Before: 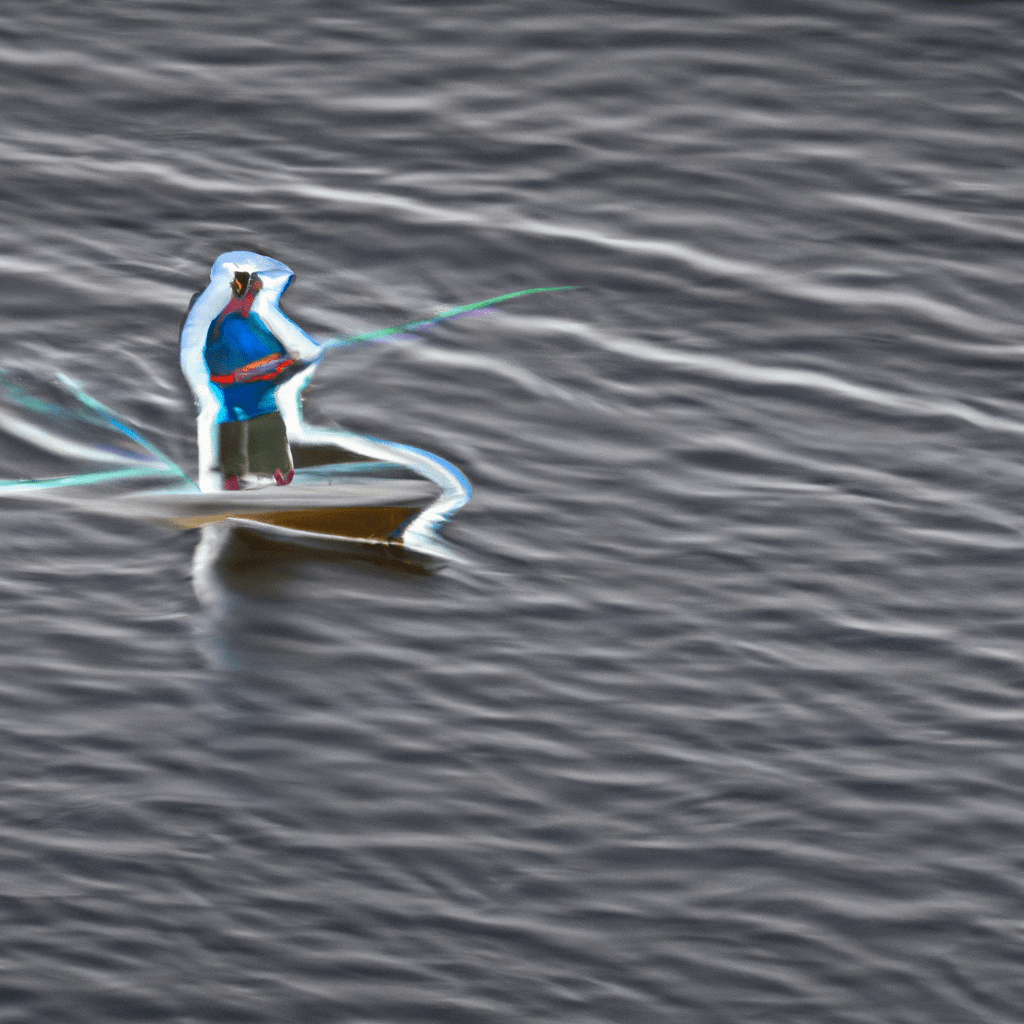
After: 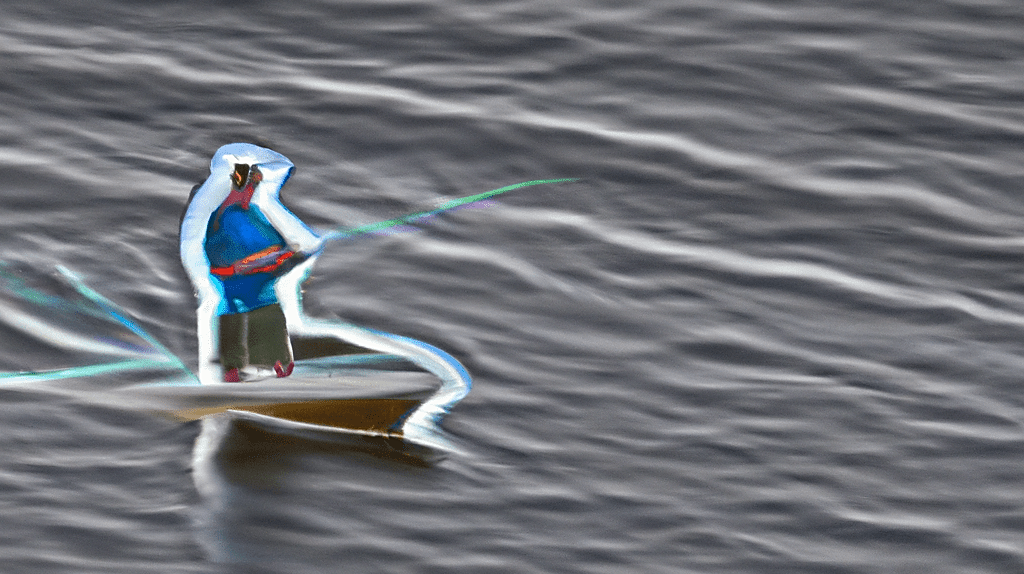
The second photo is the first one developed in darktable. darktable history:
crop and rotate: top 10.605%, bottom 33.274%
sharpen: radius 1.864, amount 0.398, threshold 1.271
